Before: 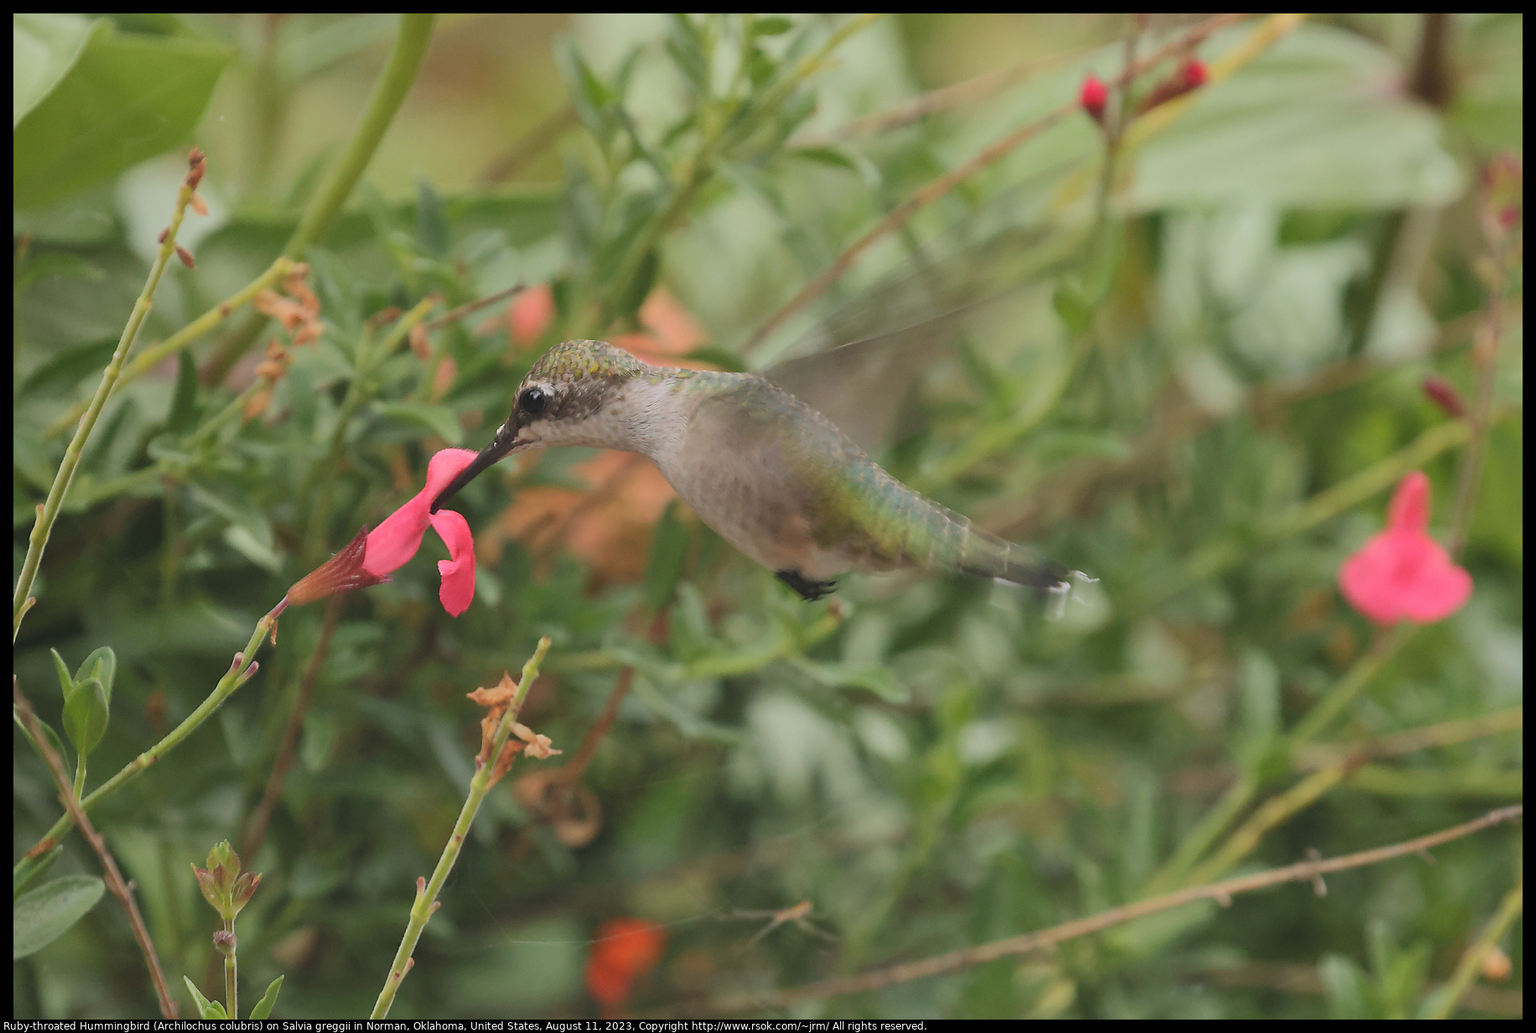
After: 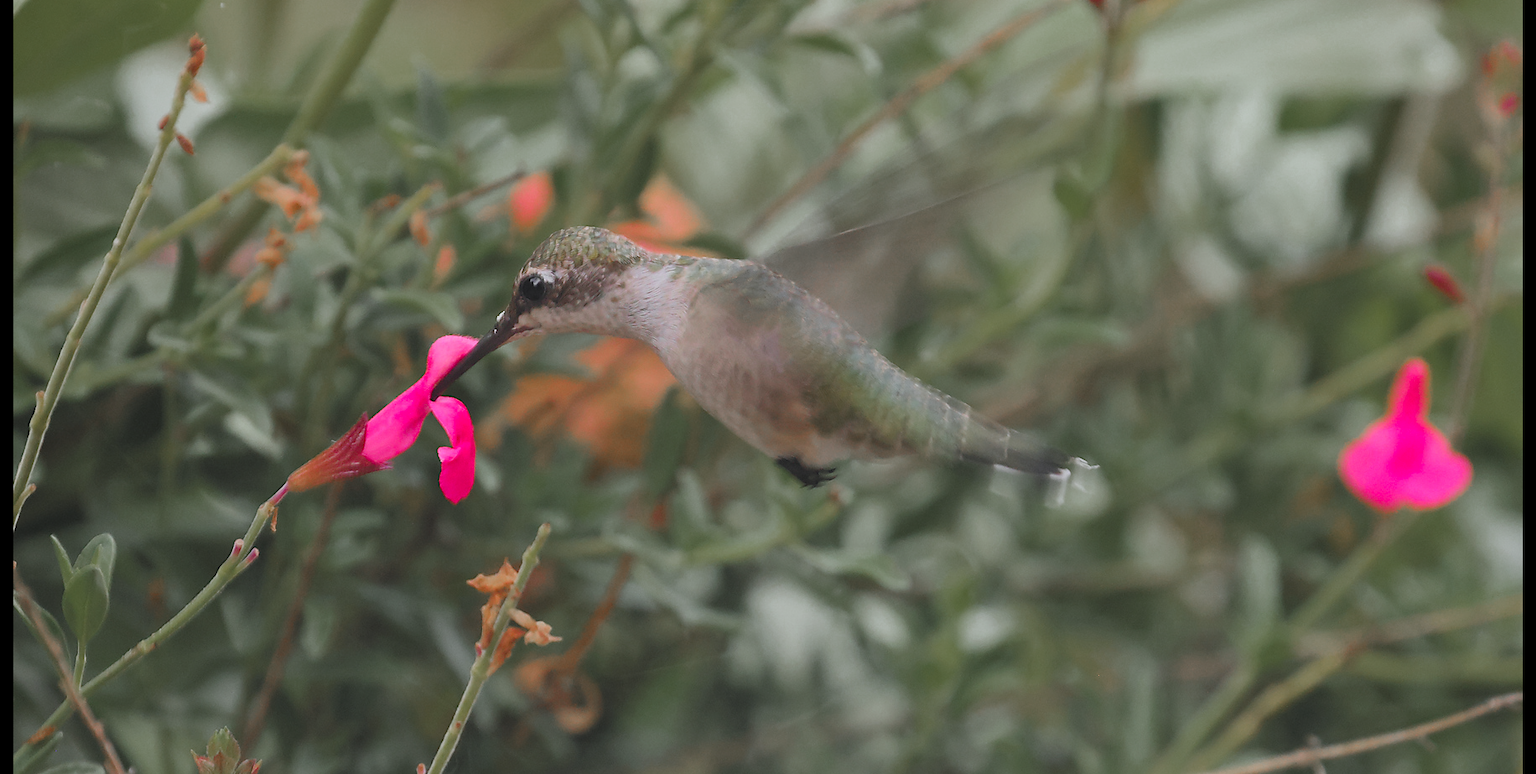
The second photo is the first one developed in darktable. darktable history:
crop: top 11.038%, bottom 13.962%
color zones: curves: ch0 [(0, 0.48) (0.209, 0.398) (0.305, 0.332) (0.429, 0.493) (0.571, 0.5) (0.714, 0.5) (0.857, 0.5) (1, 0.48)]; ch1 [(0, 0.736) (0.143, 0.625) (0.225, 0.371) (0.429, 0.256) (0.571, 0.241) (0.714, 0.213) (0.857, 0.48) (1, 0.736)]; ch2 [(0, 0.448) (0.143, 0.498) (0.286, 0.5) (0.429, 0.5) (0.571, 0.5) (0.714, 0.5) (0.857, 0.5) (1, 0.448)]
color calibration: illuminant as shot in camera, x 0.358, y 0.373, temperature 4628.91 K
contrast brightness saturation: saturation -0.05
